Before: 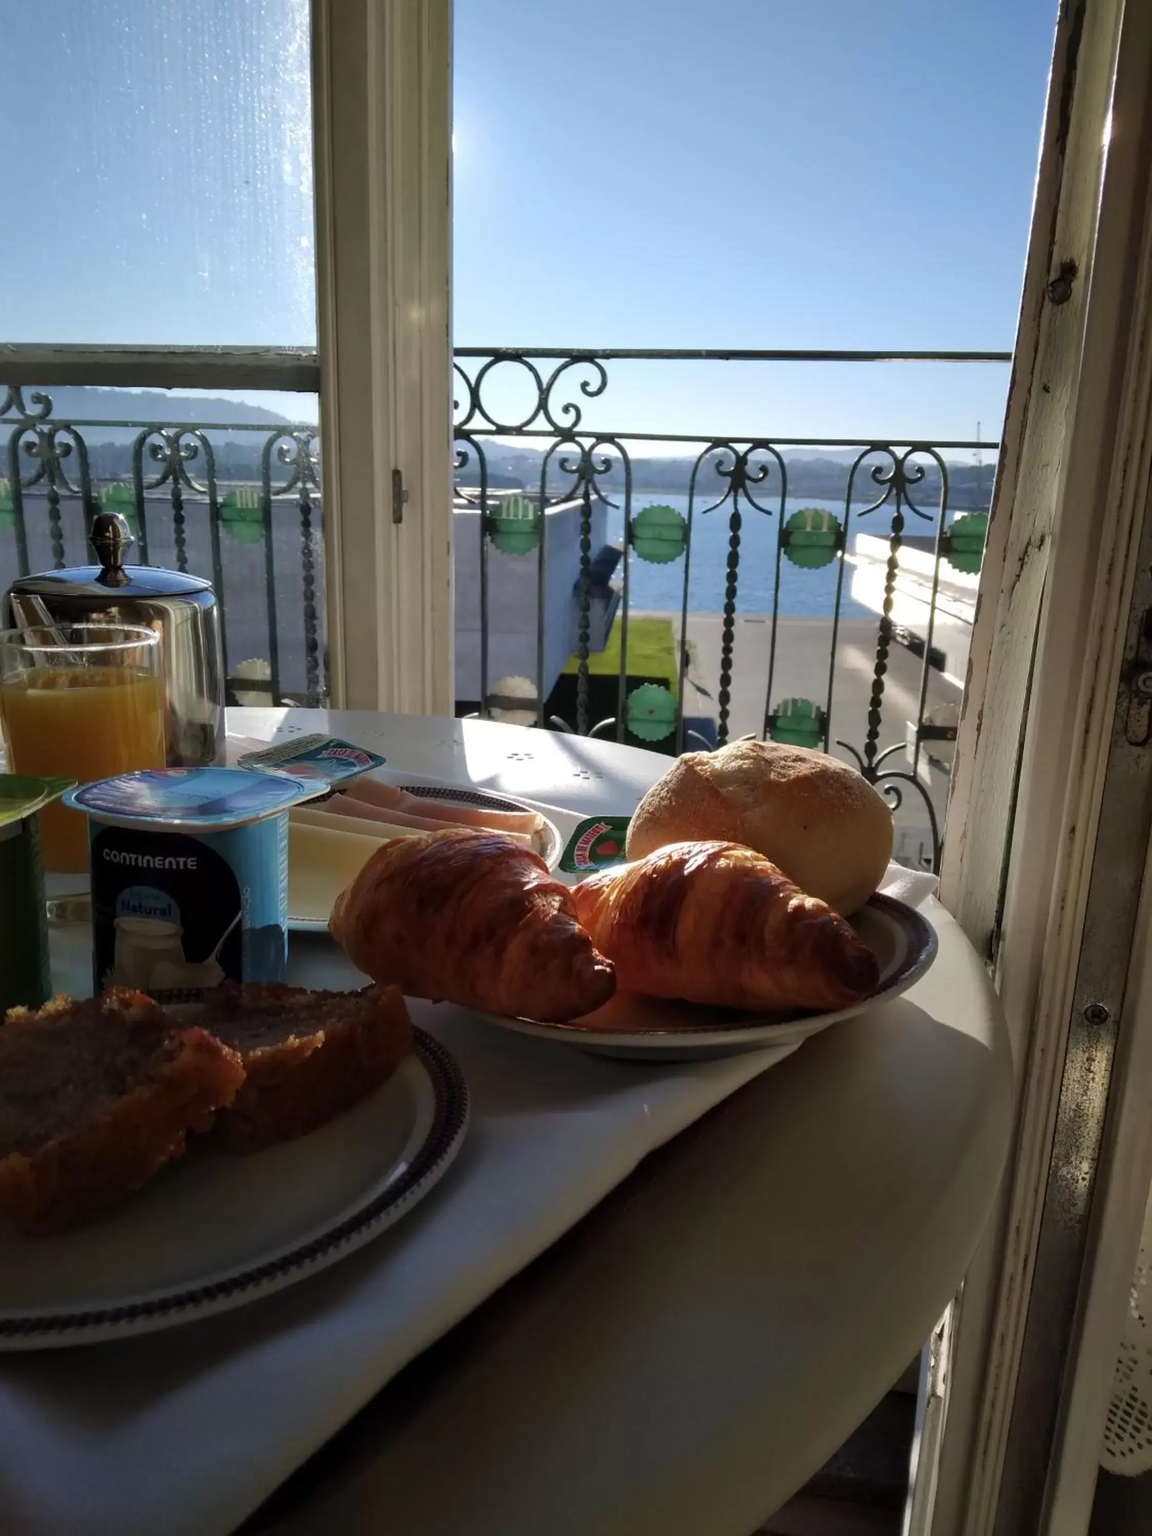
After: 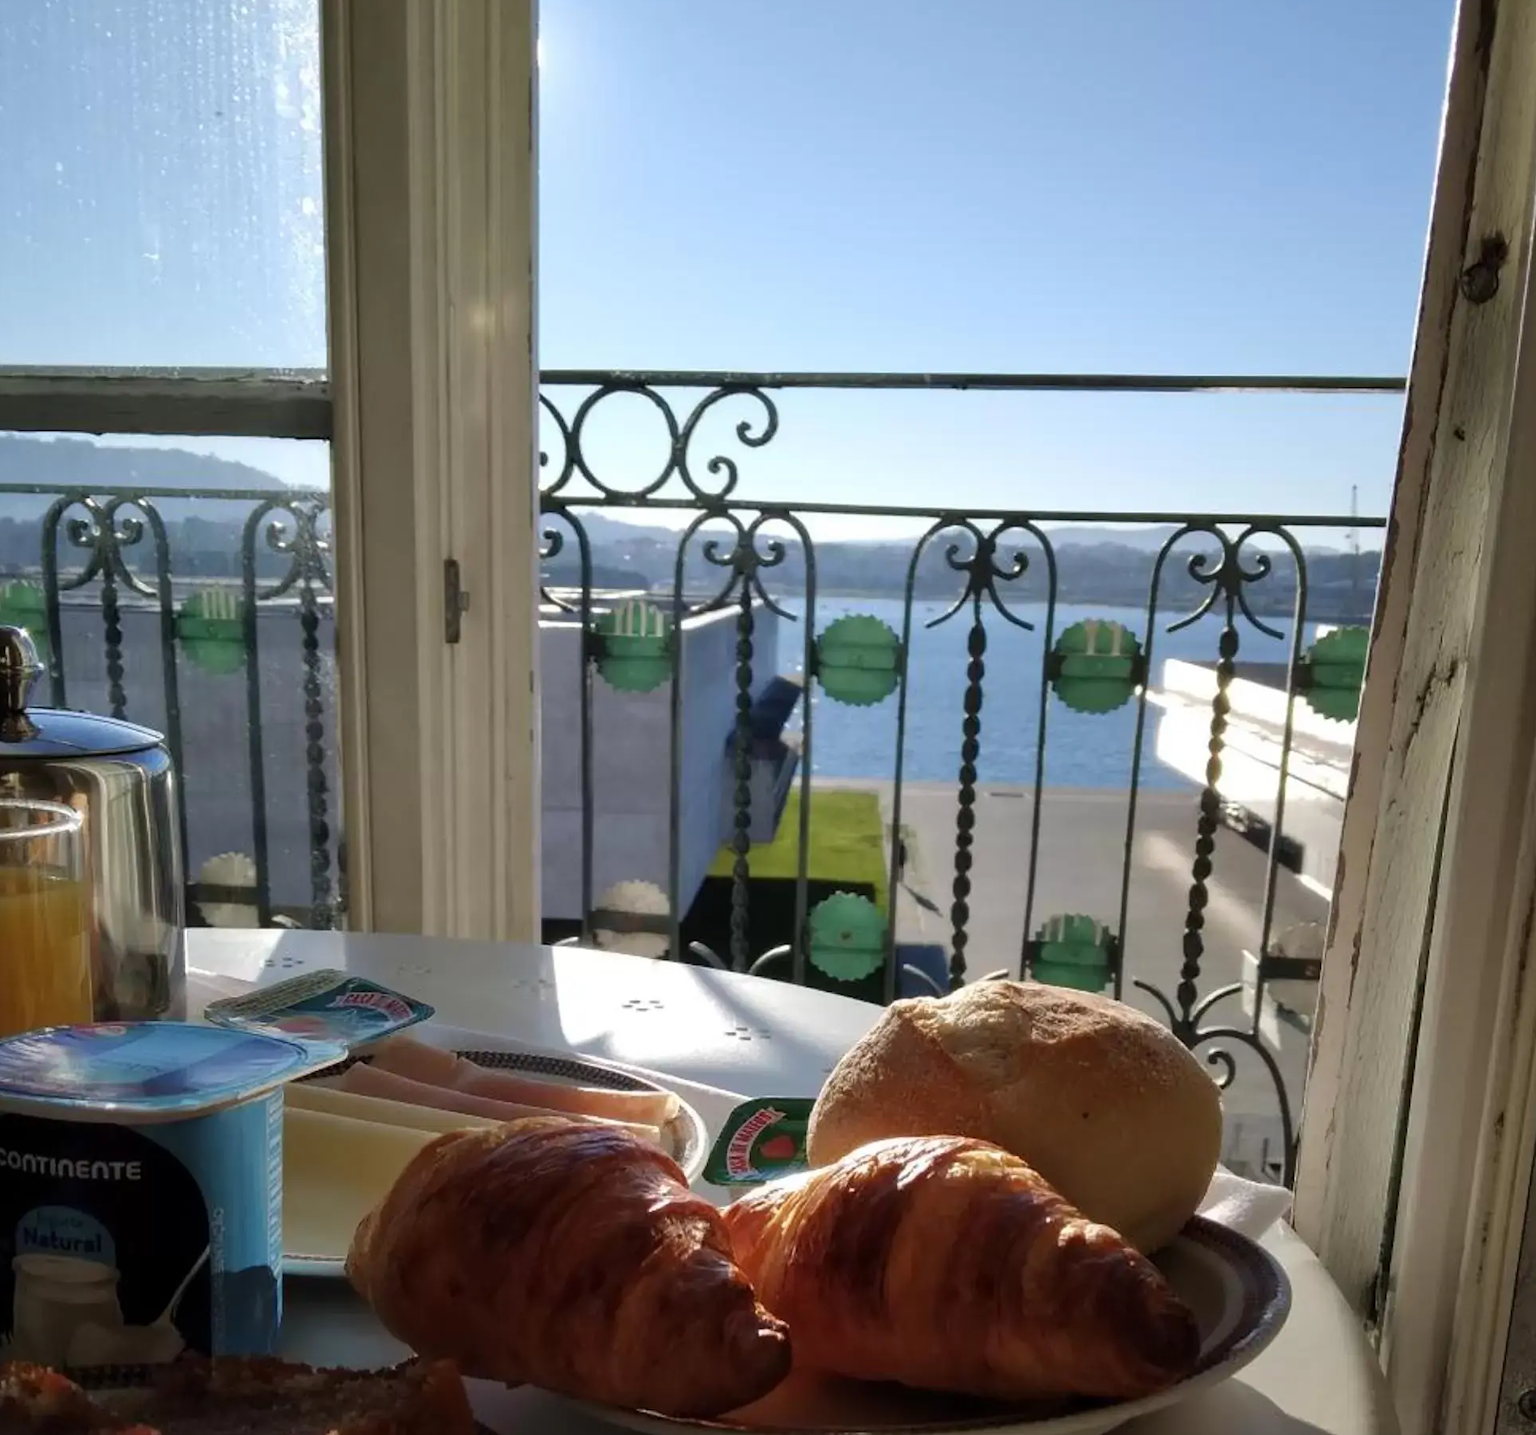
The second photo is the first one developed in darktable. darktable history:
crop and rotate: left 9.242%, top 7.108%, right 4.841%, bottom 32.642%
